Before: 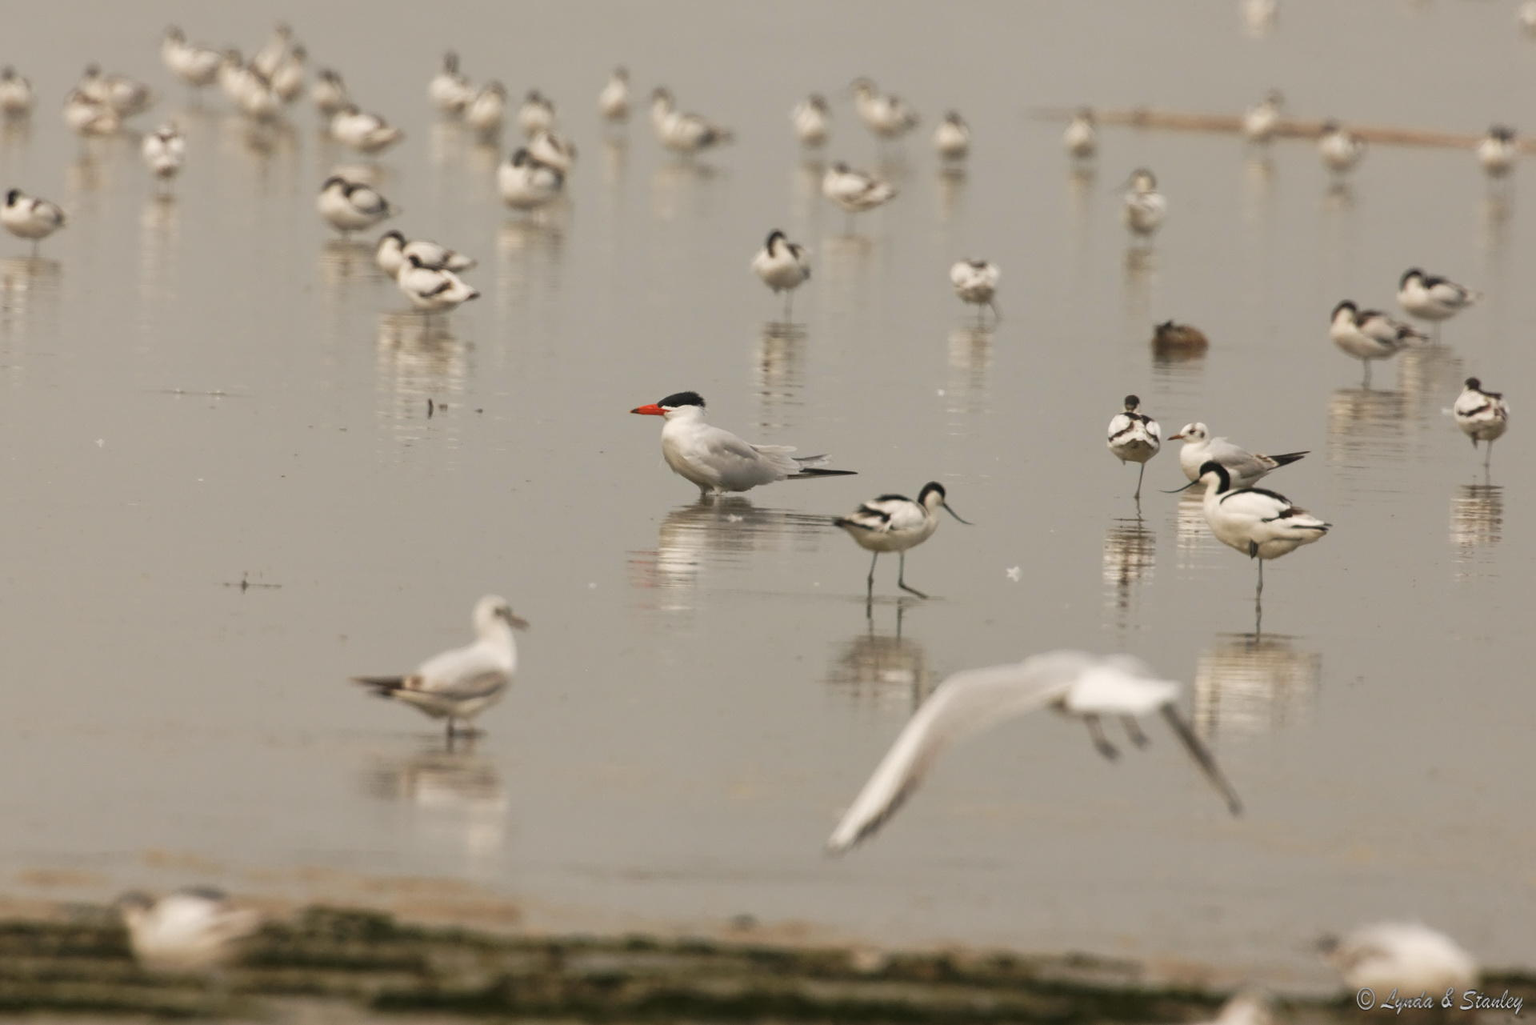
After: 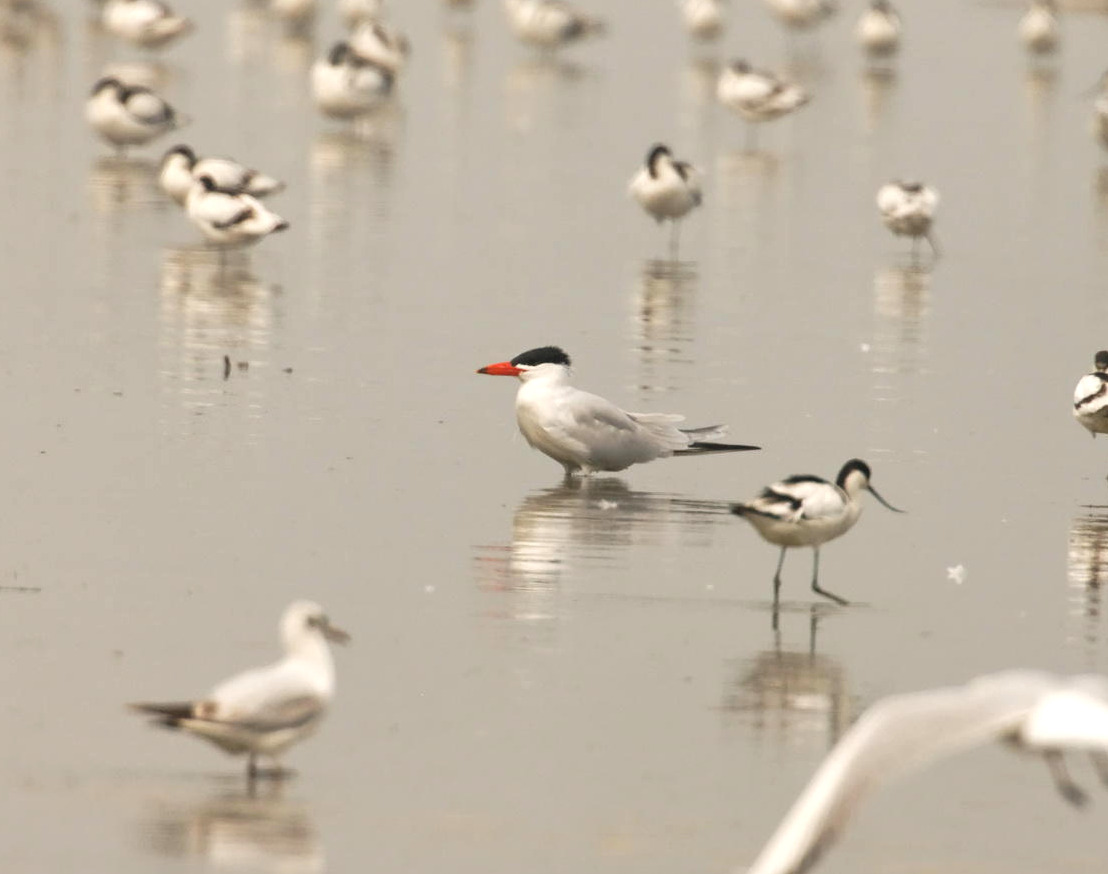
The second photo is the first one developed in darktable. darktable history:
exposure: black level correction 0, exposure 1.1 EV, compensate exposure bias true, compensate highlight preservation false
crop: left 16.202%, top 11.208%, right 26.045%, bottom 20.557%
